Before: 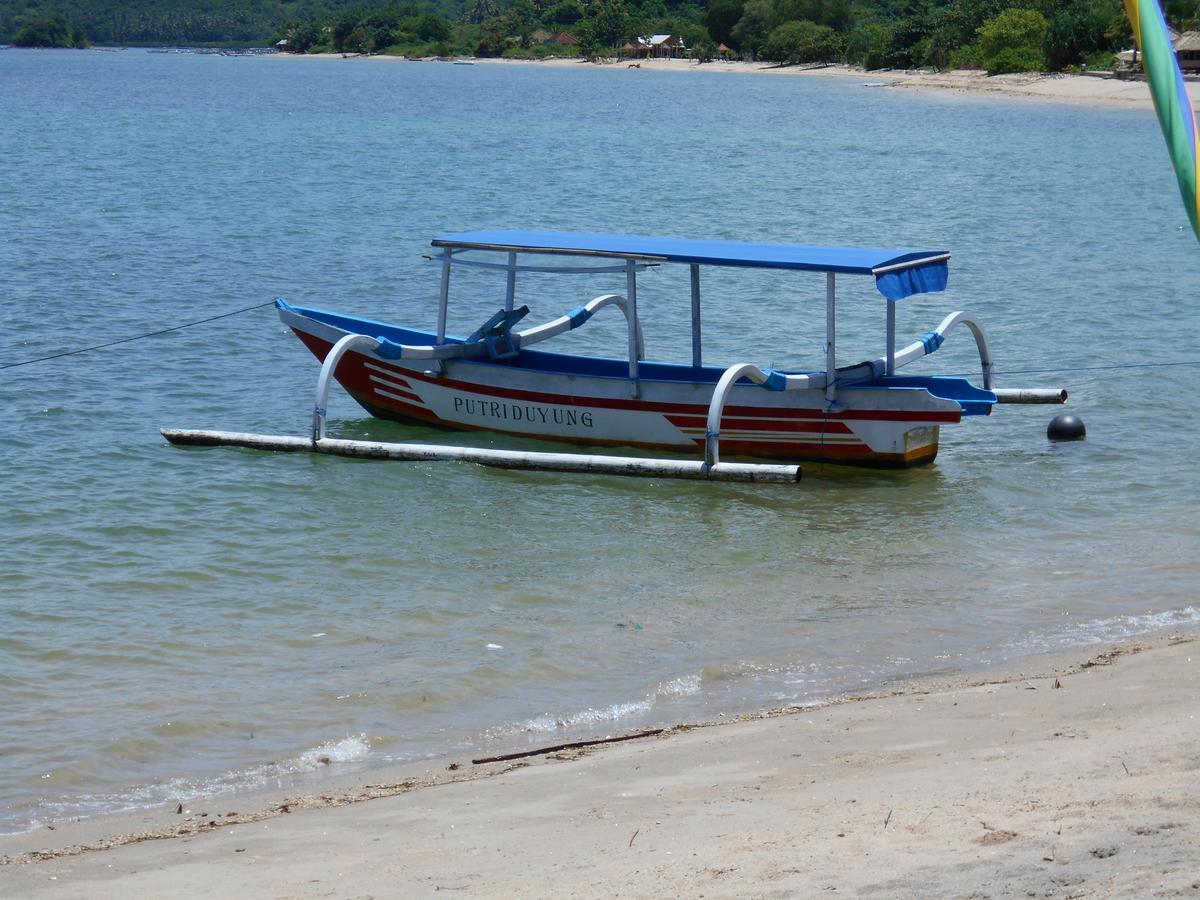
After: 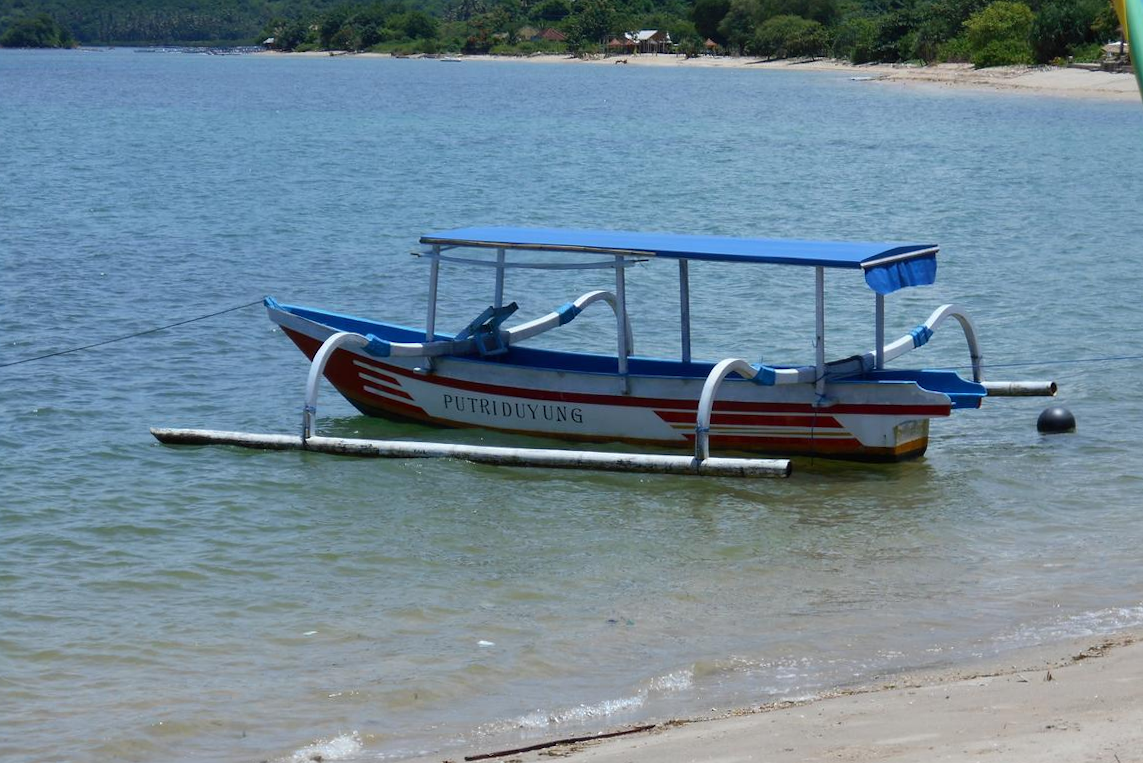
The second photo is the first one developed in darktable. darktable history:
crop and rotate: angle 0.438°, left 0.363%, right 3.381%, bottom 14.304%
